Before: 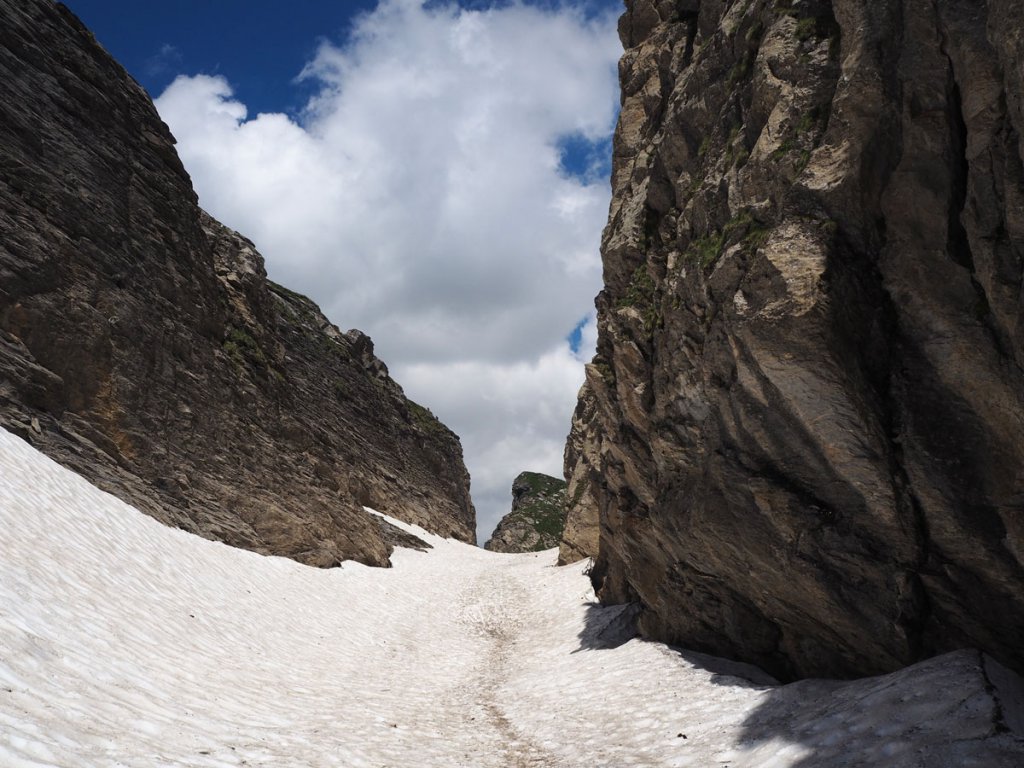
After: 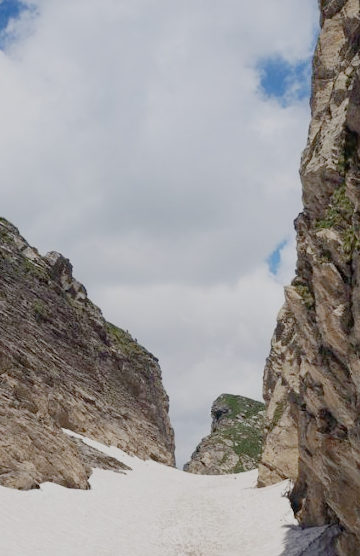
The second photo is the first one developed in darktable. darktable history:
filmic rgb: white relative exposure 8 EV, threshold 3 EV, structure ↔ texture 100%, target black luminance 0%, hardness 2.44, latitude 76.53%, contrast 0.562, shadows ↔ highlights balance 0%, preserve chrominance no, color science v4 (2020), iterations of high-quality reconstruction 10, type of noise poissonian, enable highlight reconstruction true
tone equalizer: on, module defaults
contrast brightness saturation: contrast 0.24, brightness 0.26, saturation 0.39
crop and rotate: left 29.476%, top 10.214%, right 35.32%, bottom 17.333%
